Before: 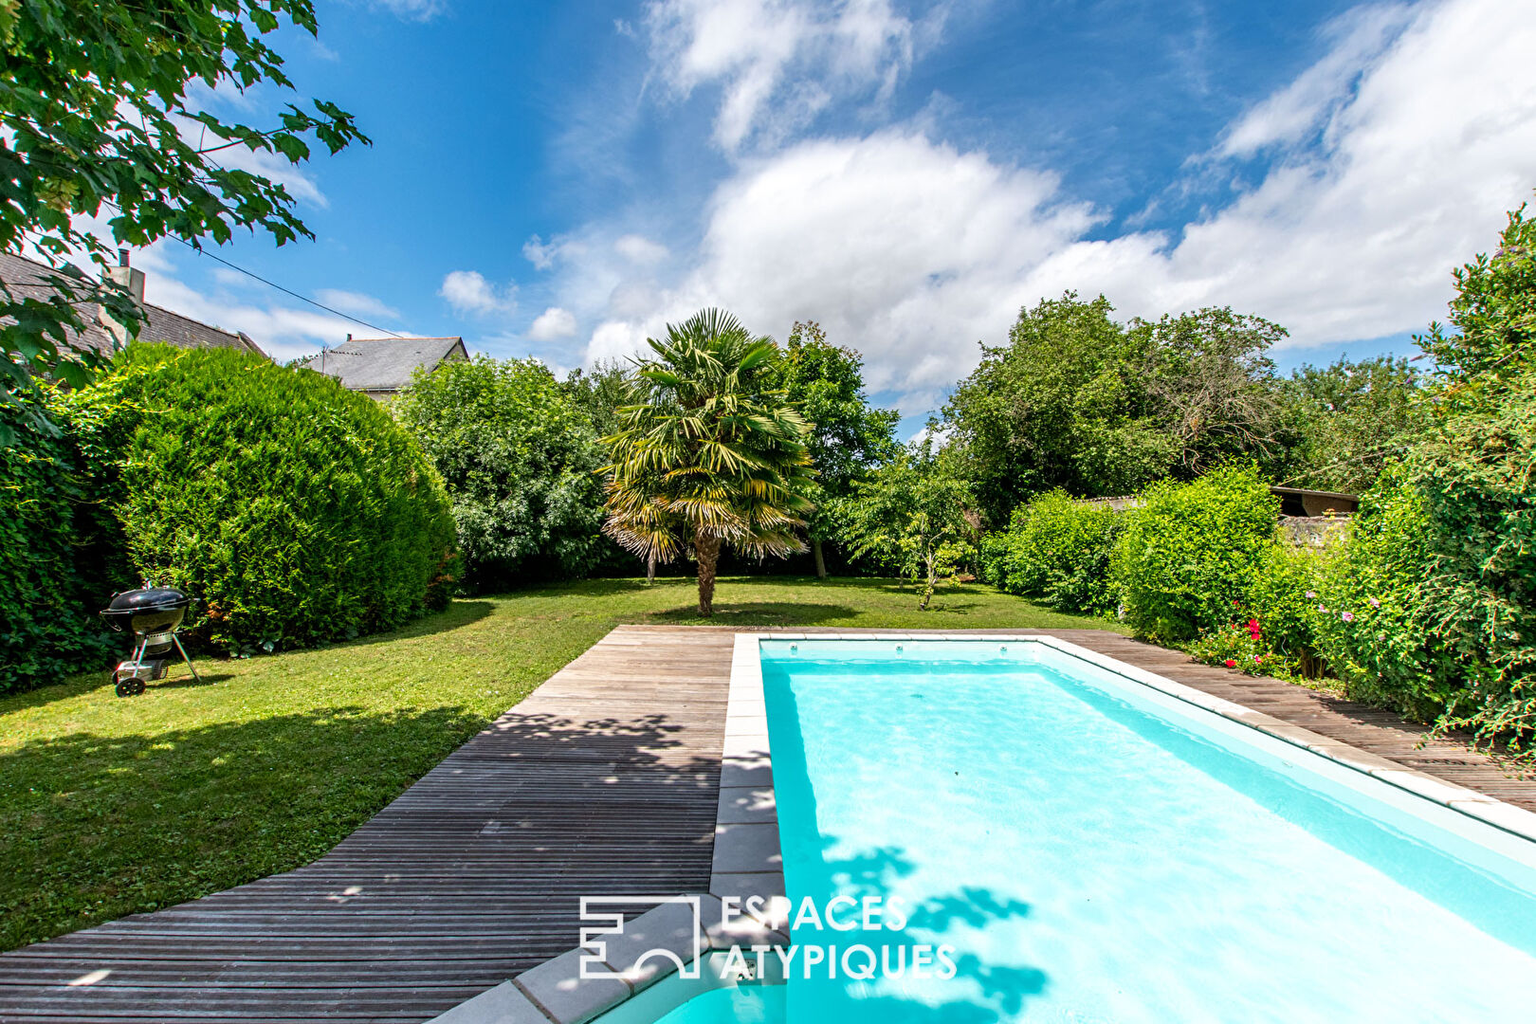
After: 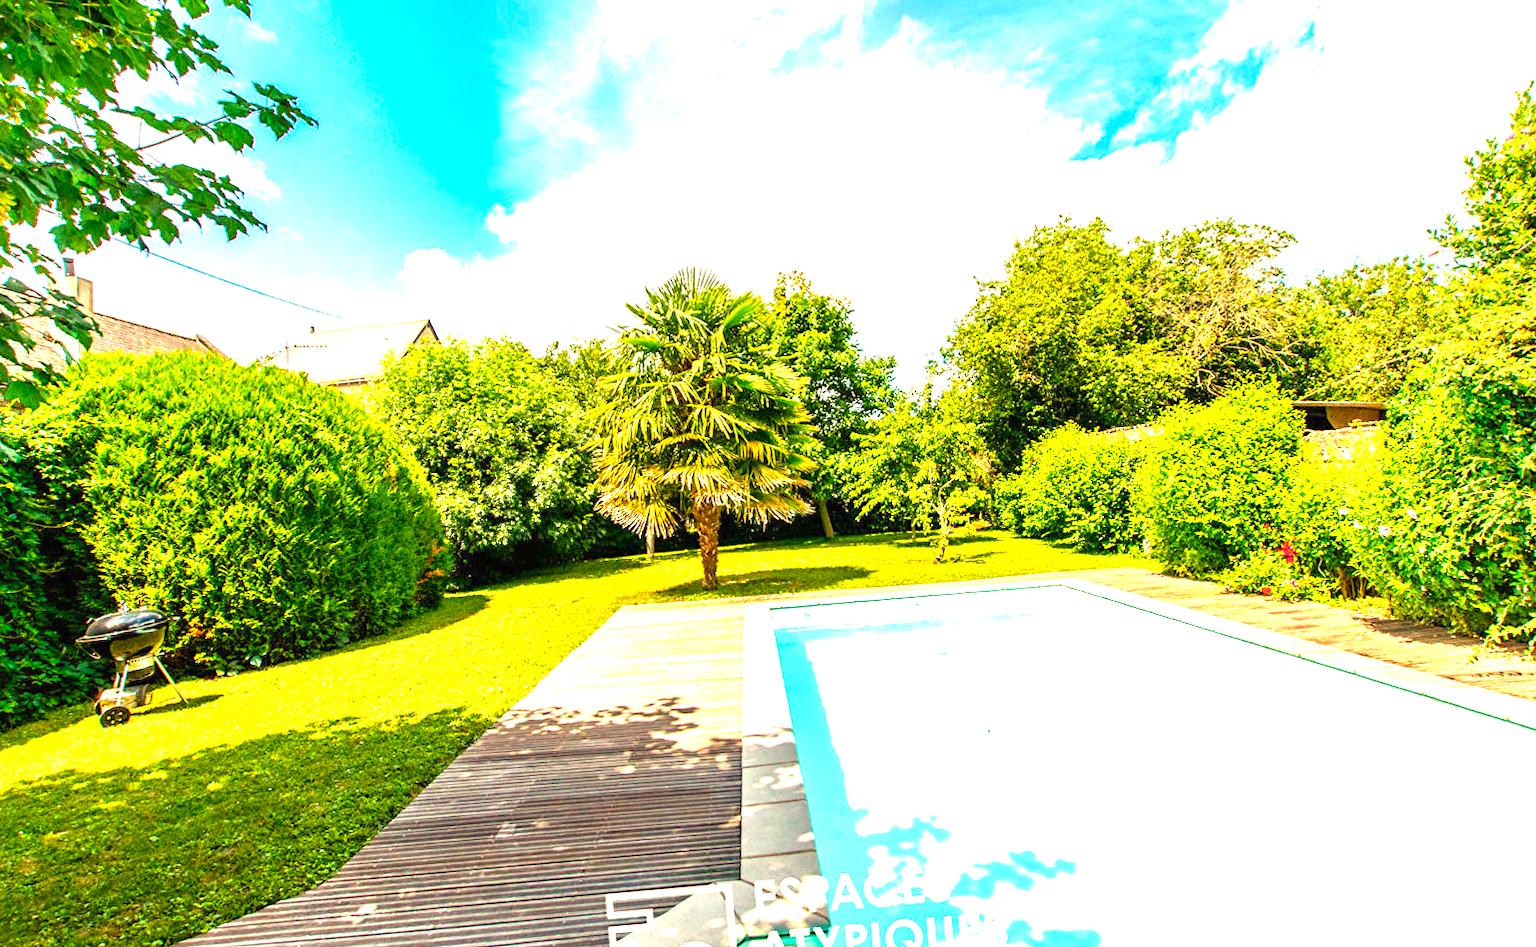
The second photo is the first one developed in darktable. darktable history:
white balance: red 1.138, green 0.996, blue 0.812
color balance rgb: perceptual saturation grading › global saturation 25%, global vibrance 20%
rotate and perspective: rotation -5°, crop left 0.05, crop right 0.952, crop top 0.11, crop bottom 0.89
velvia: on, module defaults
exposure: black level correction 0, exposure 1.975 EV, compensate exposure bias true, compensate highlight preservation false
